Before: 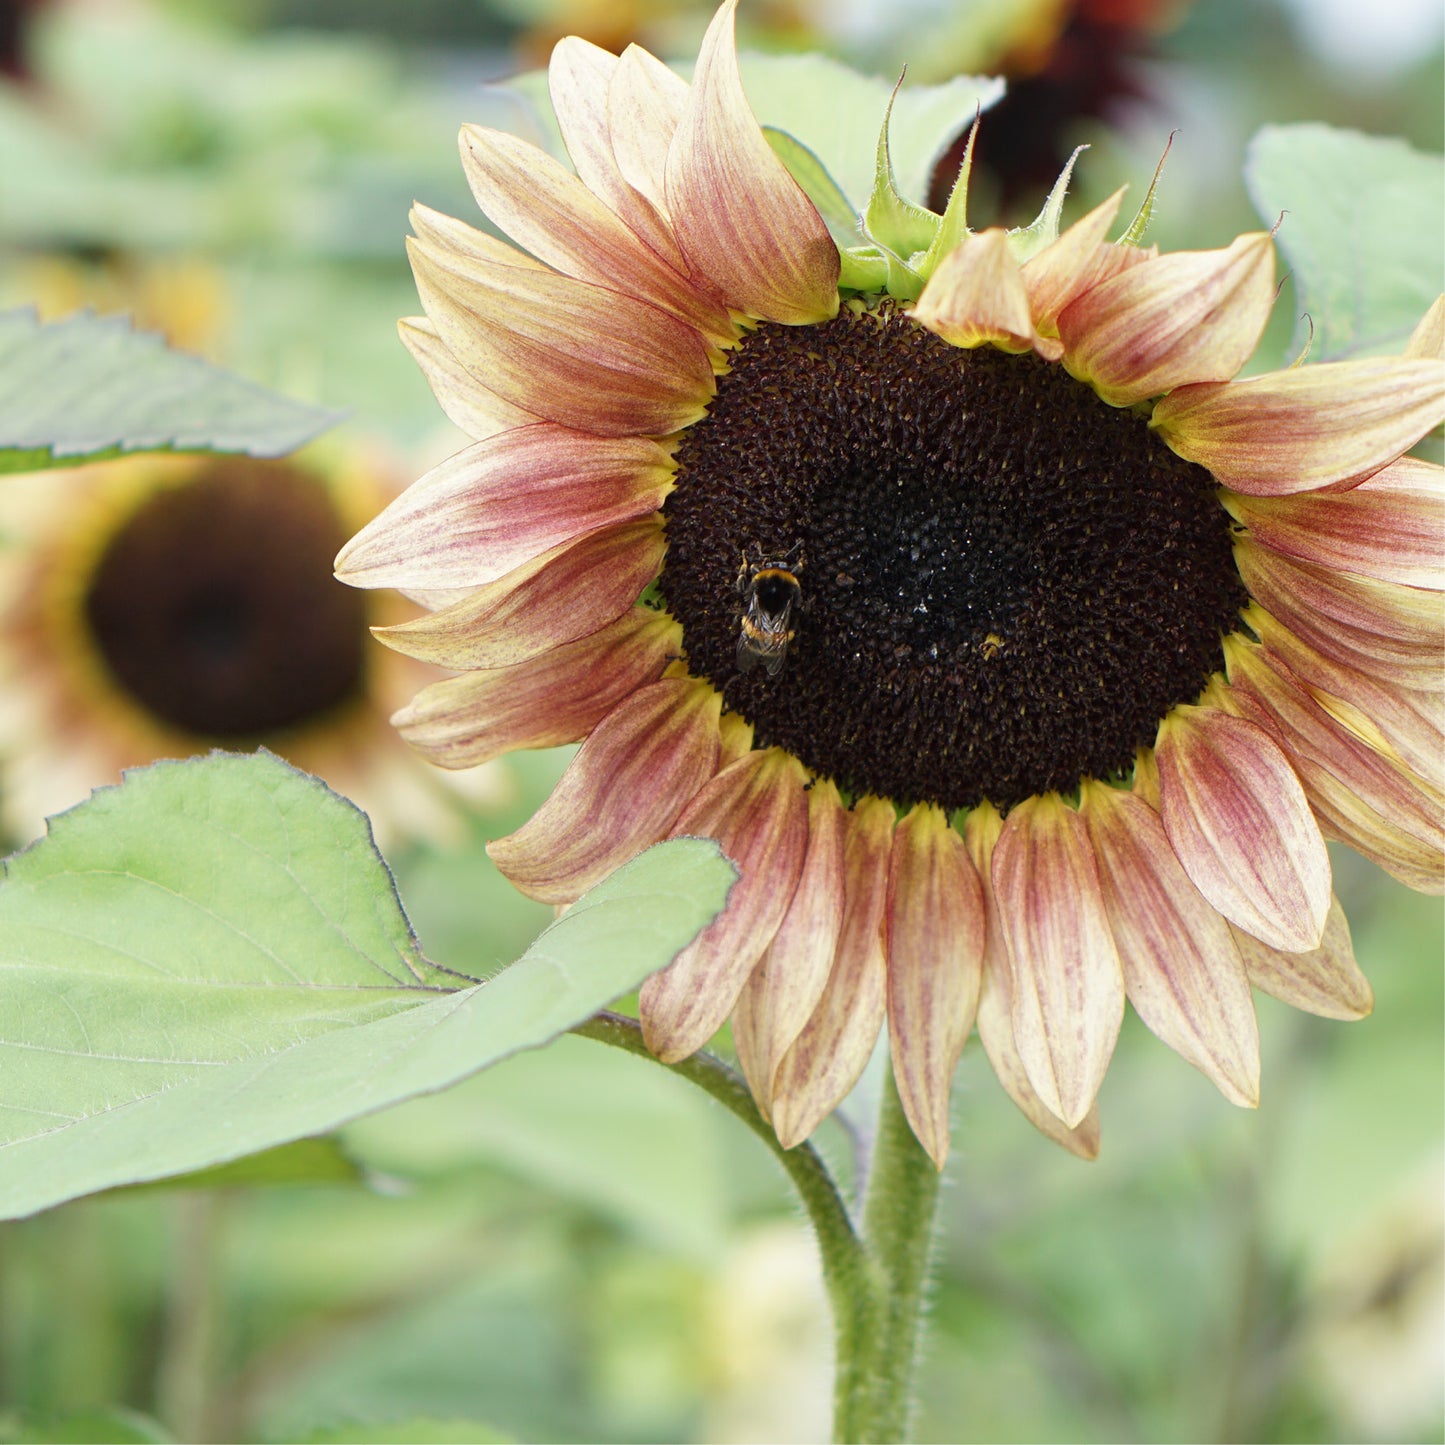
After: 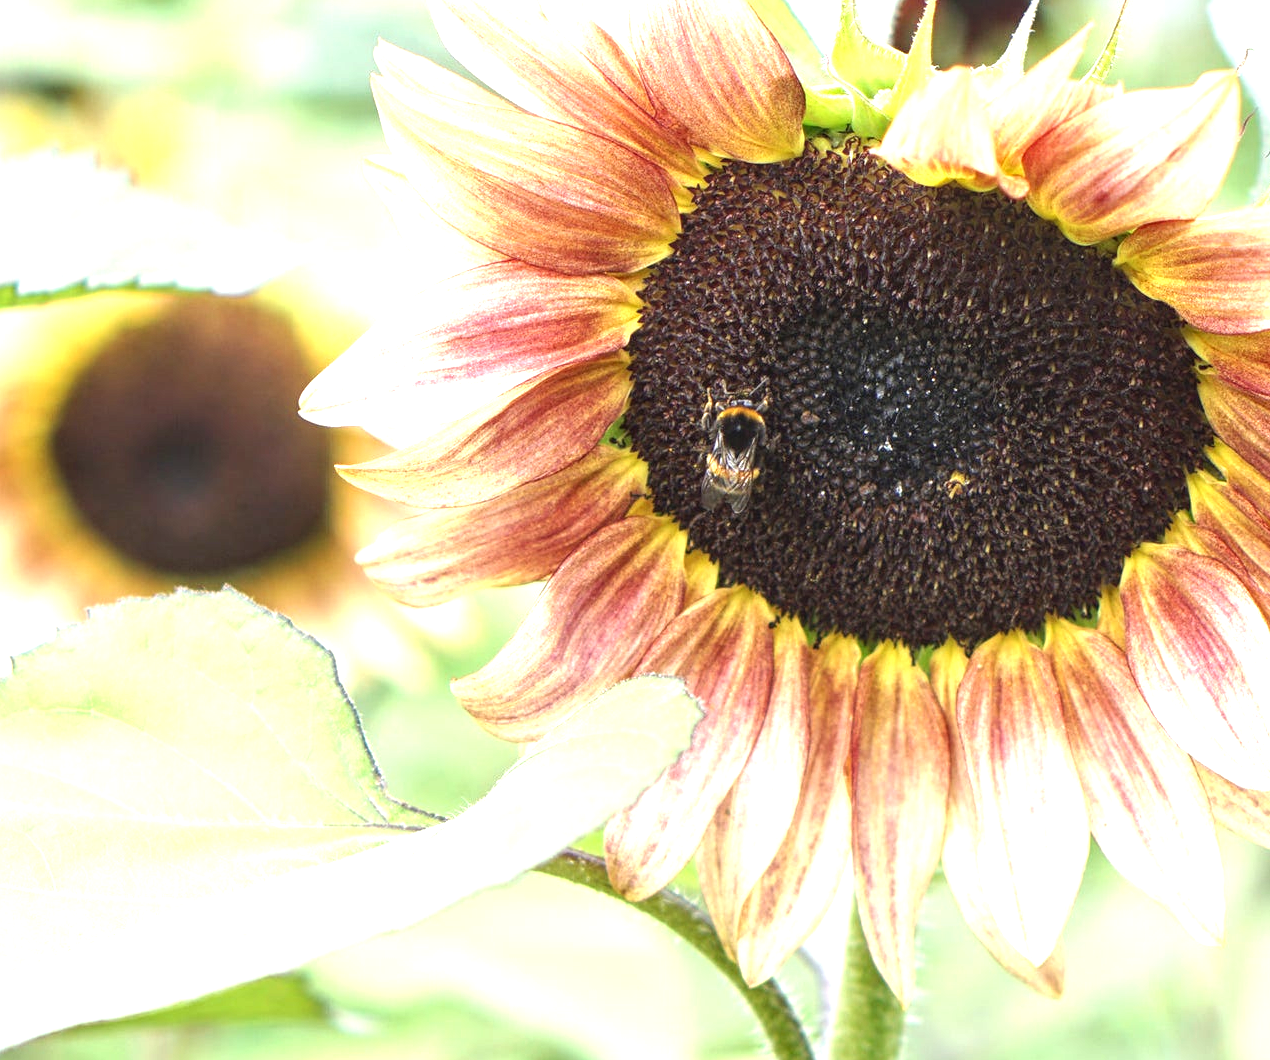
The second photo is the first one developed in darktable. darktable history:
exposure: black level correction 0, exposure 1.2 EV, compensate highlight preservation false
crop and rotate: left 2.478%, top 11.274%, right 9.622%, bottom 15.327%
local contrast: on, module defaults
